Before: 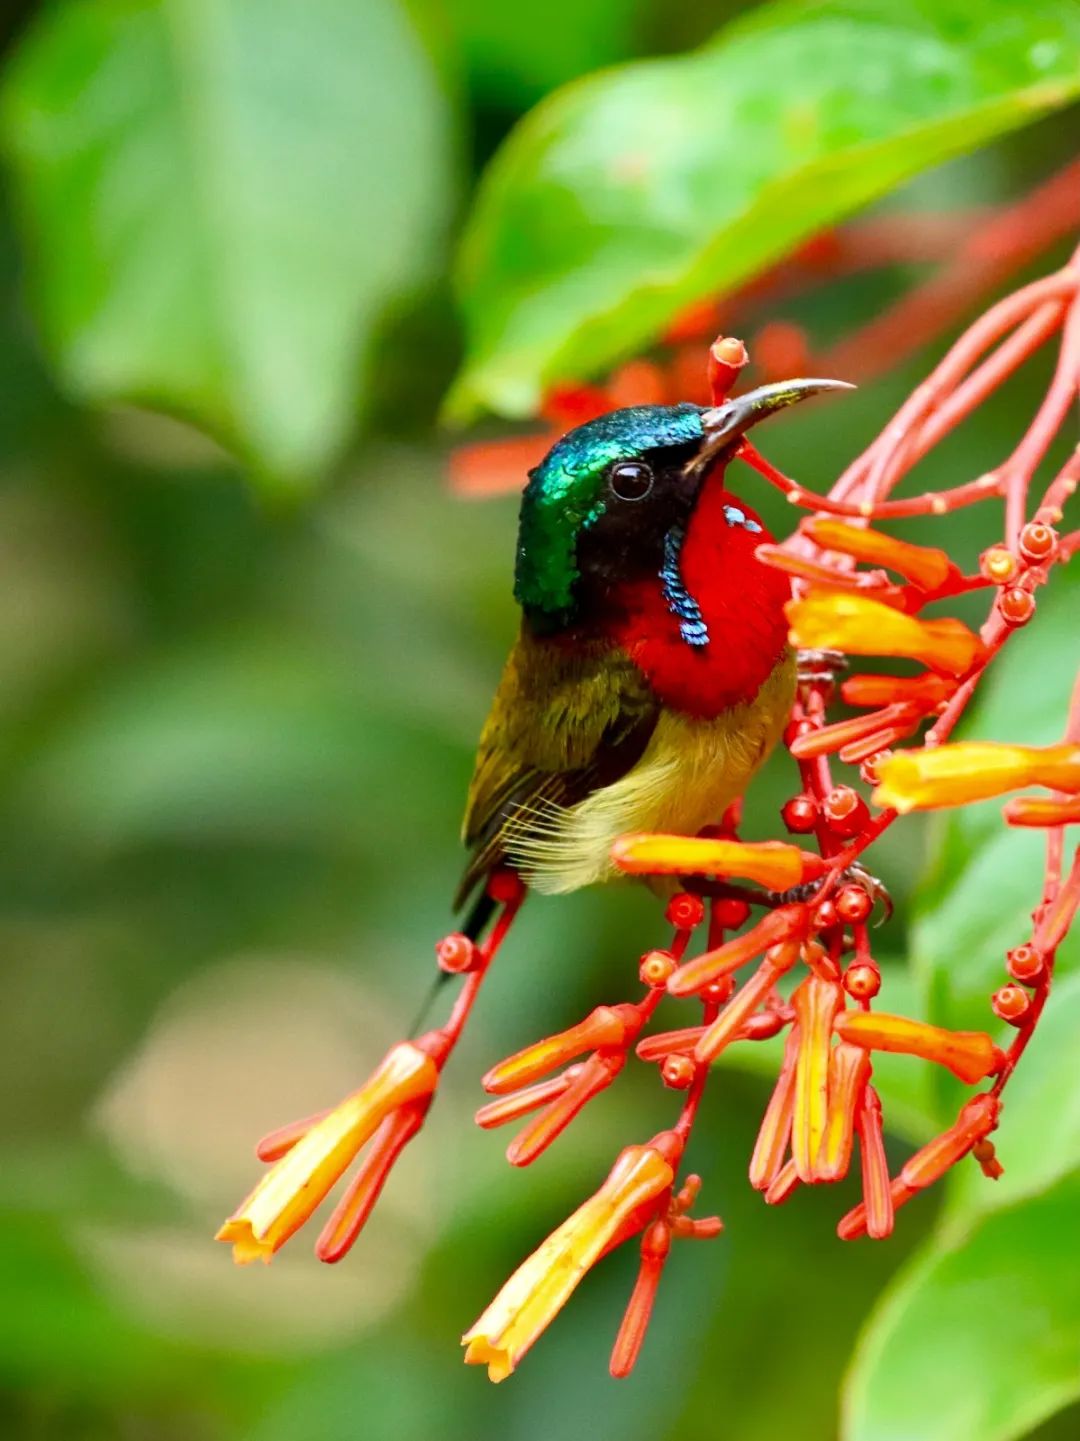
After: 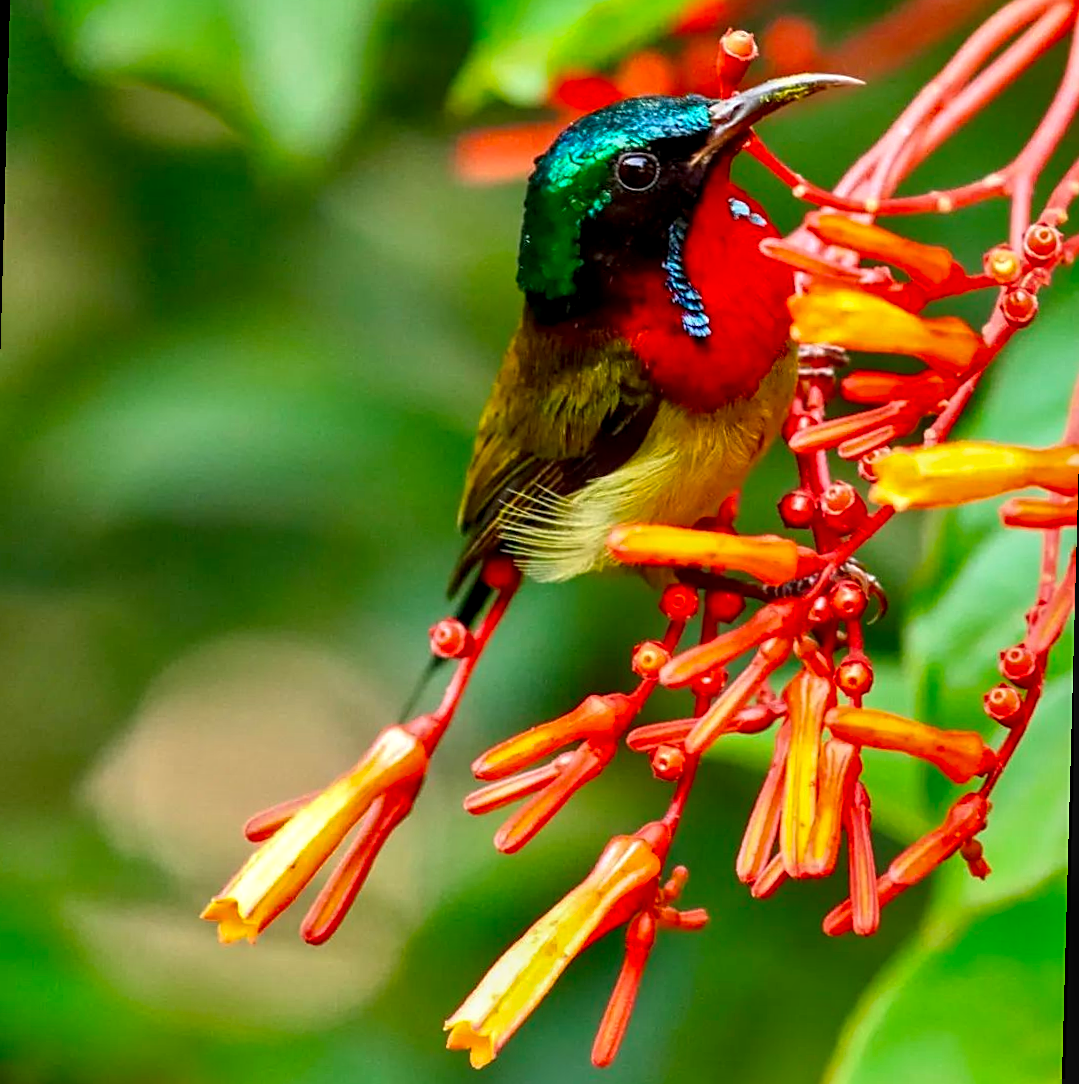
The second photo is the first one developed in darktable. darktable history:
local contrast: detail 130%
shadows and highlights: white point adjustment -3.64, highlights -63.34, highlights color adjustment 42%, soften with gaussian
crop and rotate: top 19.998%
sharpen: on, module defaults
rotate and perspective: rotation 1.57°, crop left 0.018, crop right 0.982, crop top 0.039, crop bottom 0.961
